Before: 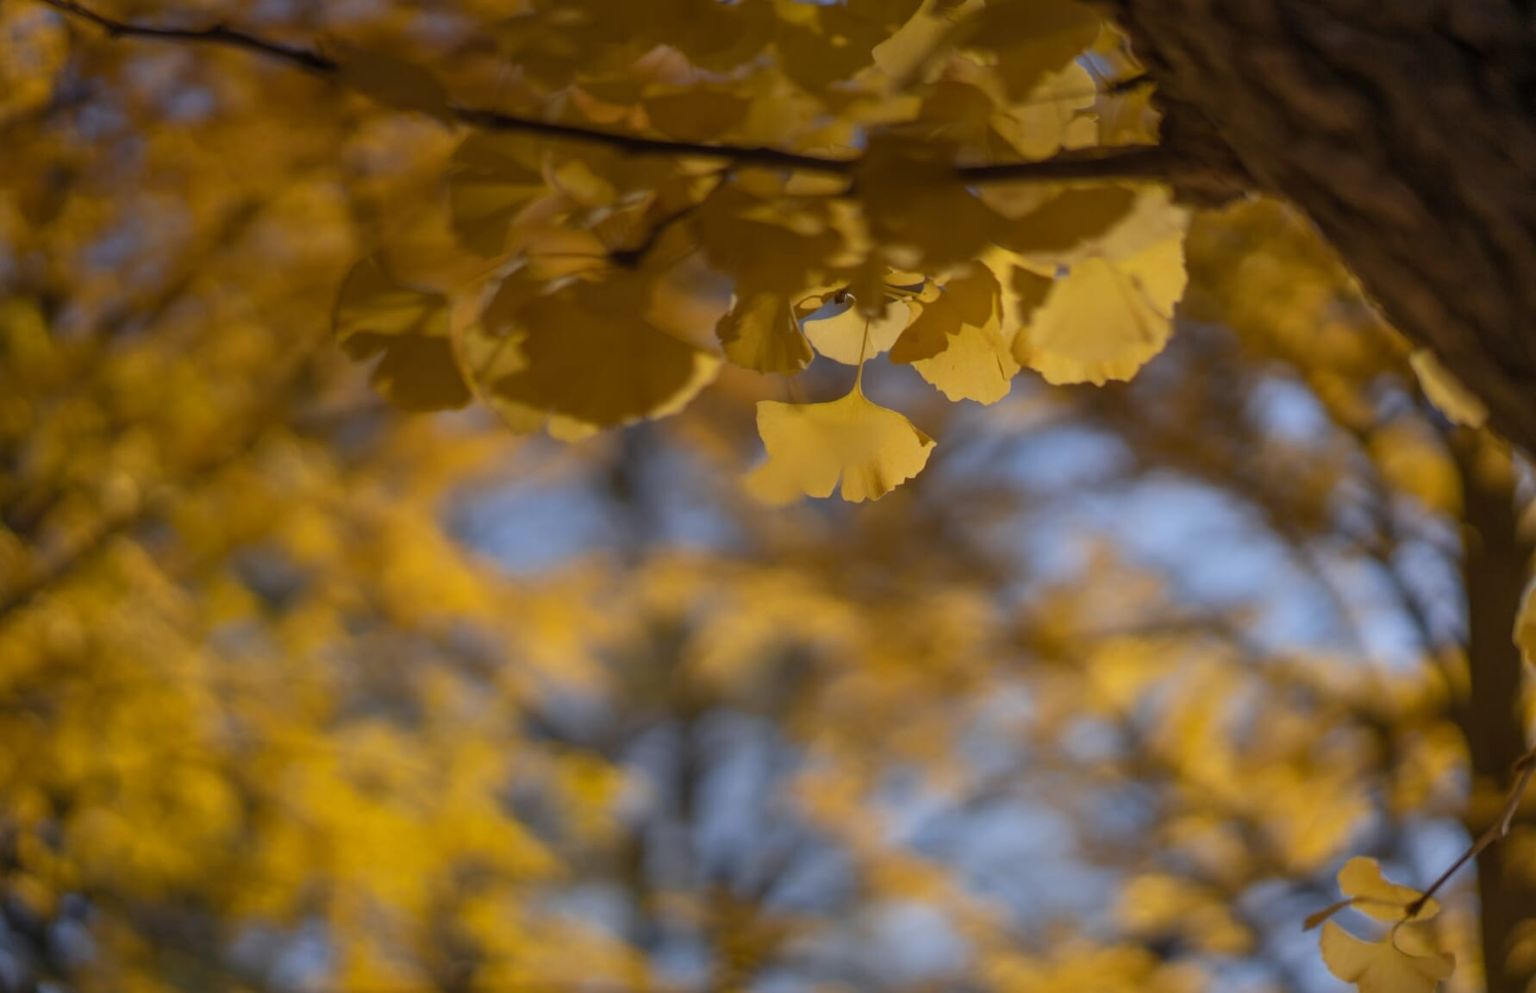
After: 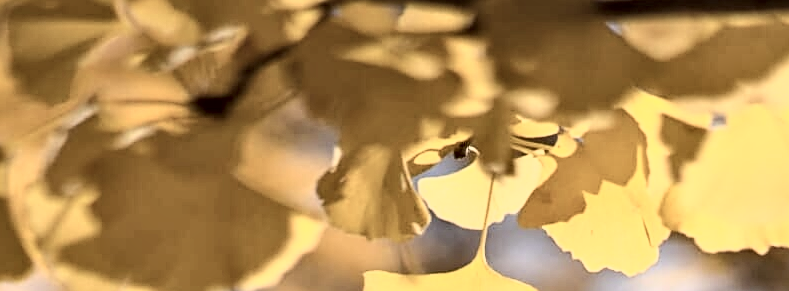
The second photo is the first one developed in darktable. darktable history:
sharpen: on, module defaults
tone curve: curves: ch0 [(0, 0) (0.003, 0.004) (0.011, 0.016) (0.025, 0.035) (0.044, 0.062) (0.069, 0.097) (0.1, 0.143) (0.136, 0.205) (0.177, 0.276) (0.224, 0.36) (0.277, 0.461) (0.335, 0.584) (0.399, 0.686) (0.468, 0.783) (0.543, 0.868) (0.623, 0.927) (0.709, 0.96) (0.801, 0.974) (0.898, 0.986) (1, 1)], color space Lab, independent channels, preserve colors none
crop: left 28.851%, top 16.864%, right 26.849%, bottom 57.847%
contrast brightness saturation: saturation -0.049
contrast equalizer: octaves 7, y [[0.545, 0.572, 0.59, 0.59, 0.571, 0.545], [0.5 ×6], [0.5 ×6], [0 ×6], [0 ×6]]
